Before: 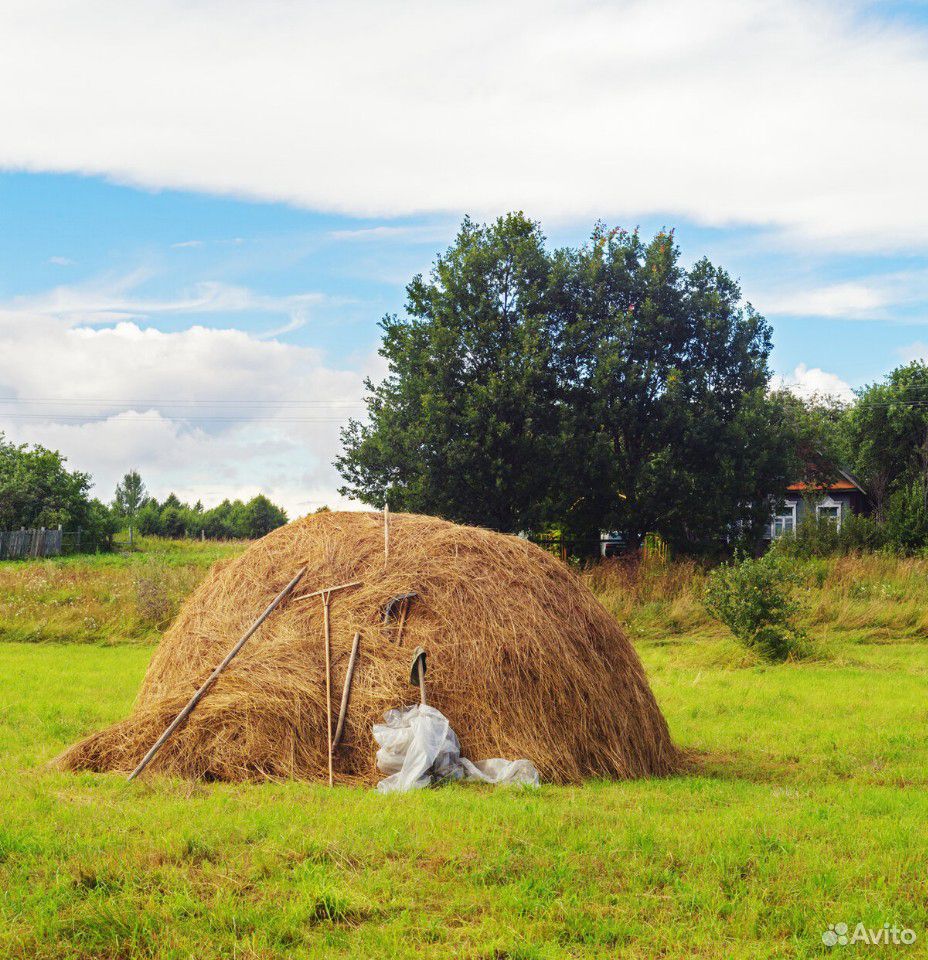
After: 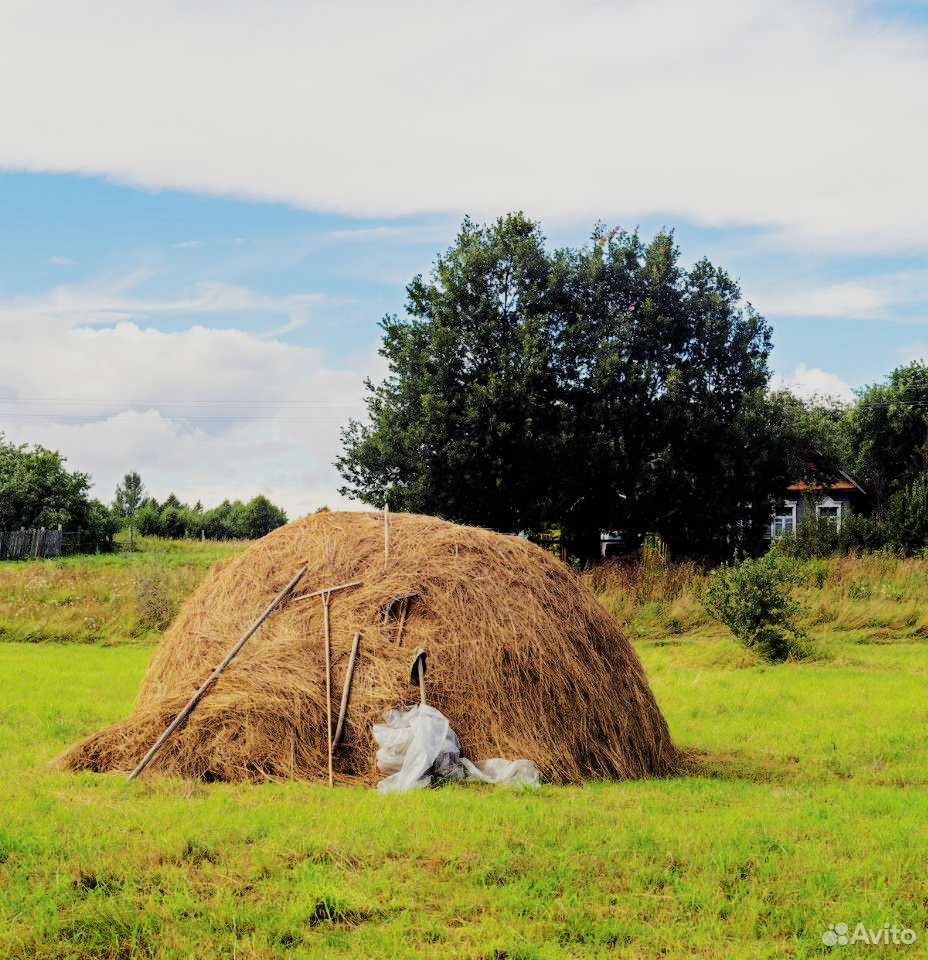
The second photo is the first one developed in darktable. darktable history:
filmic rgb: black relative exposure -5 EV, hardness 2.88, contrast 1.3, highlights saturation mix -10%
exposure: exposure -0.041 EV, compensate highlight preservation false
